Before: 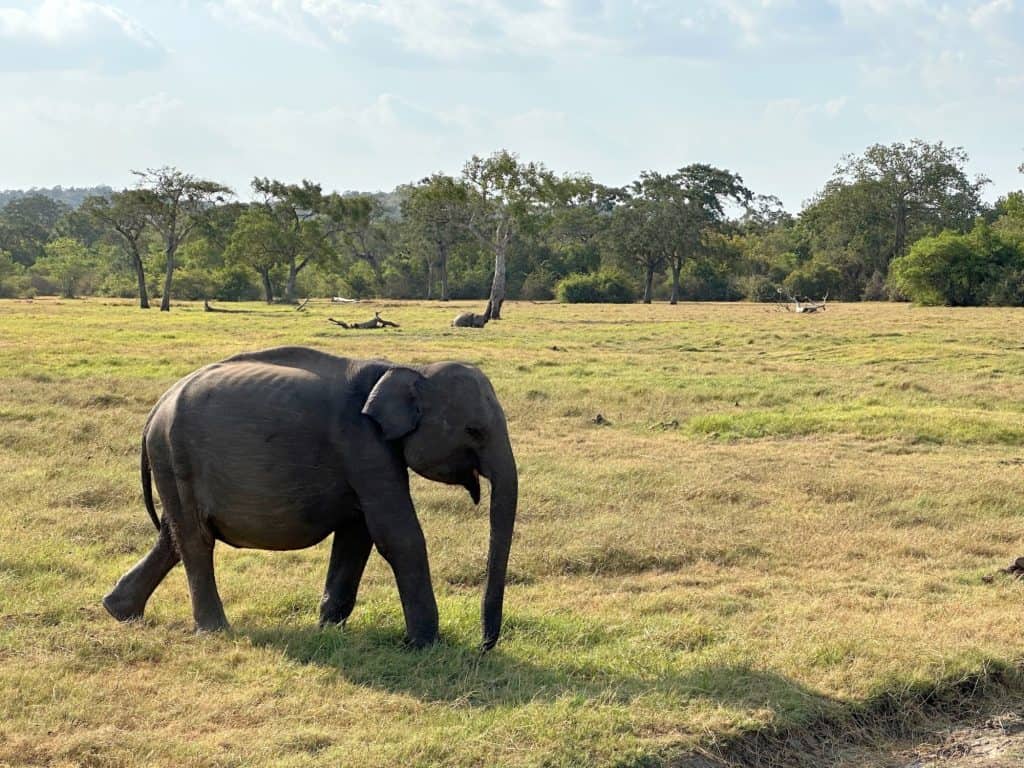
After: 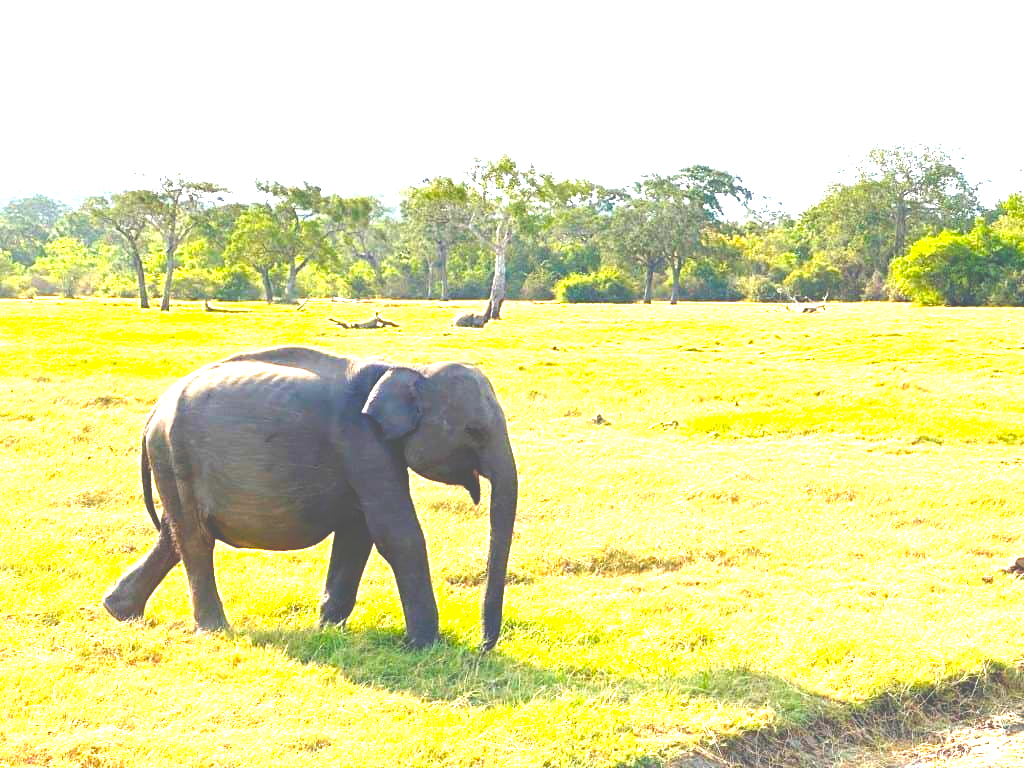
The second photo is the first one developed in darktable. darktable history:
exposure: black level correction -0.023, exposure 1.397 EV, compensate highlight preservation false
color balance rgb: linear chroma grading › global chroma 25%, perceptual saturation grading › global saturation 45%, perceptual saturation grading › highlights -50%, perceptual saturation grading › shadows 30%, perceptual brilliance grading › global brilliance 18%, global vibrance 40%
